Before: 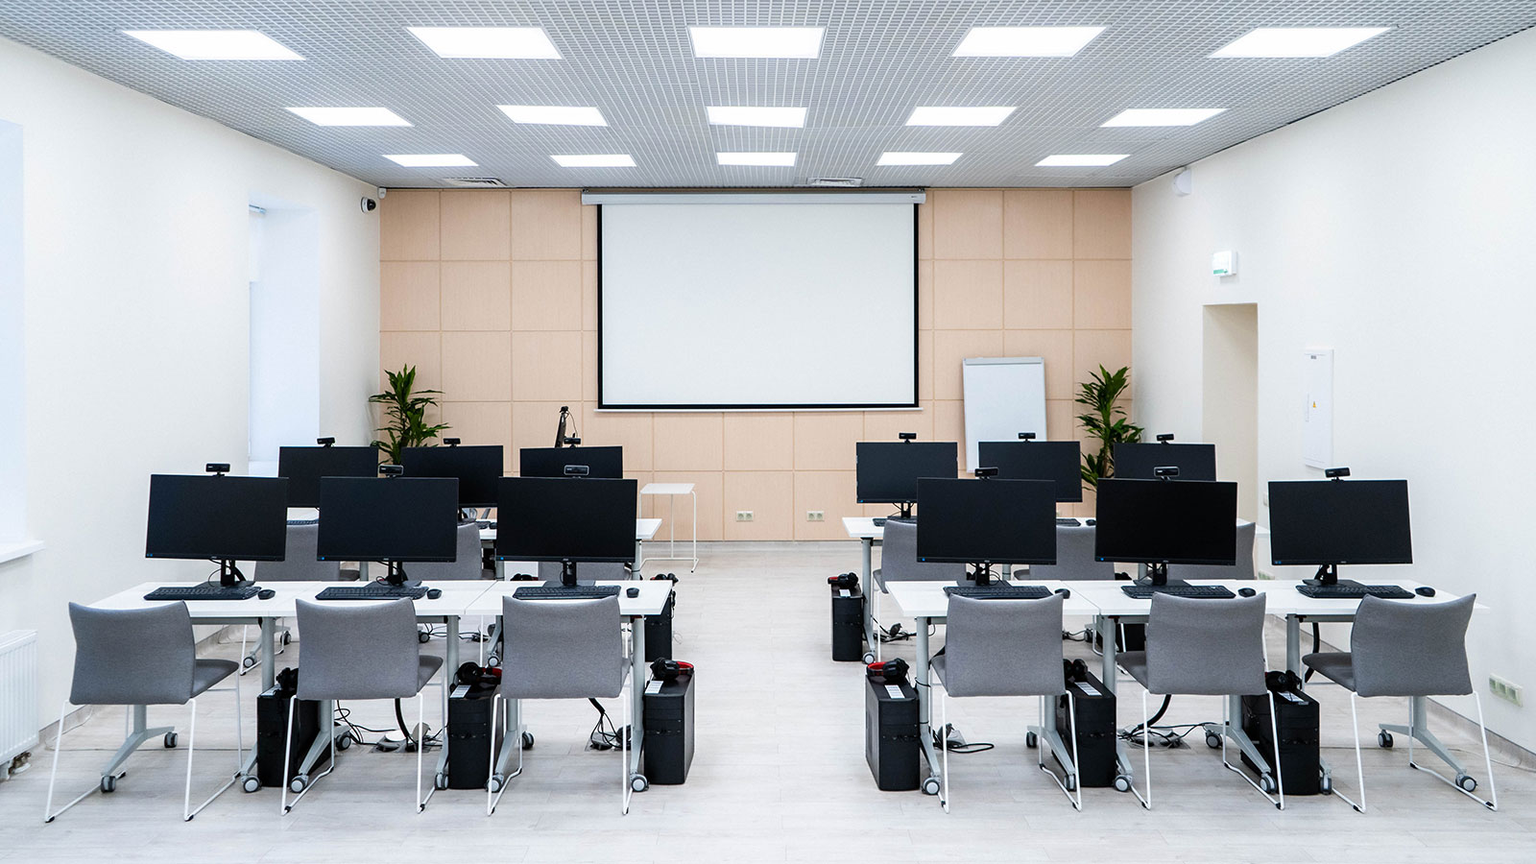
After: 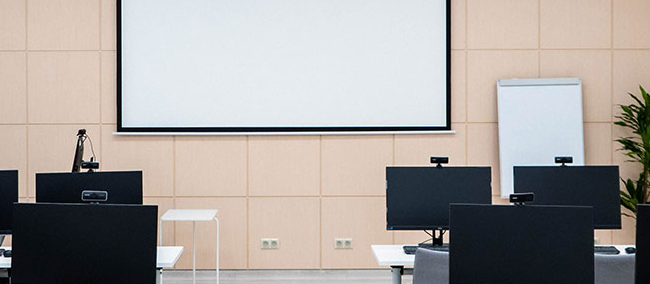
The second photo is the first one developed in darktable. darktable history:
crop: left 31.671%, top 32.672%, right 27.682%, bottom 35.701%
